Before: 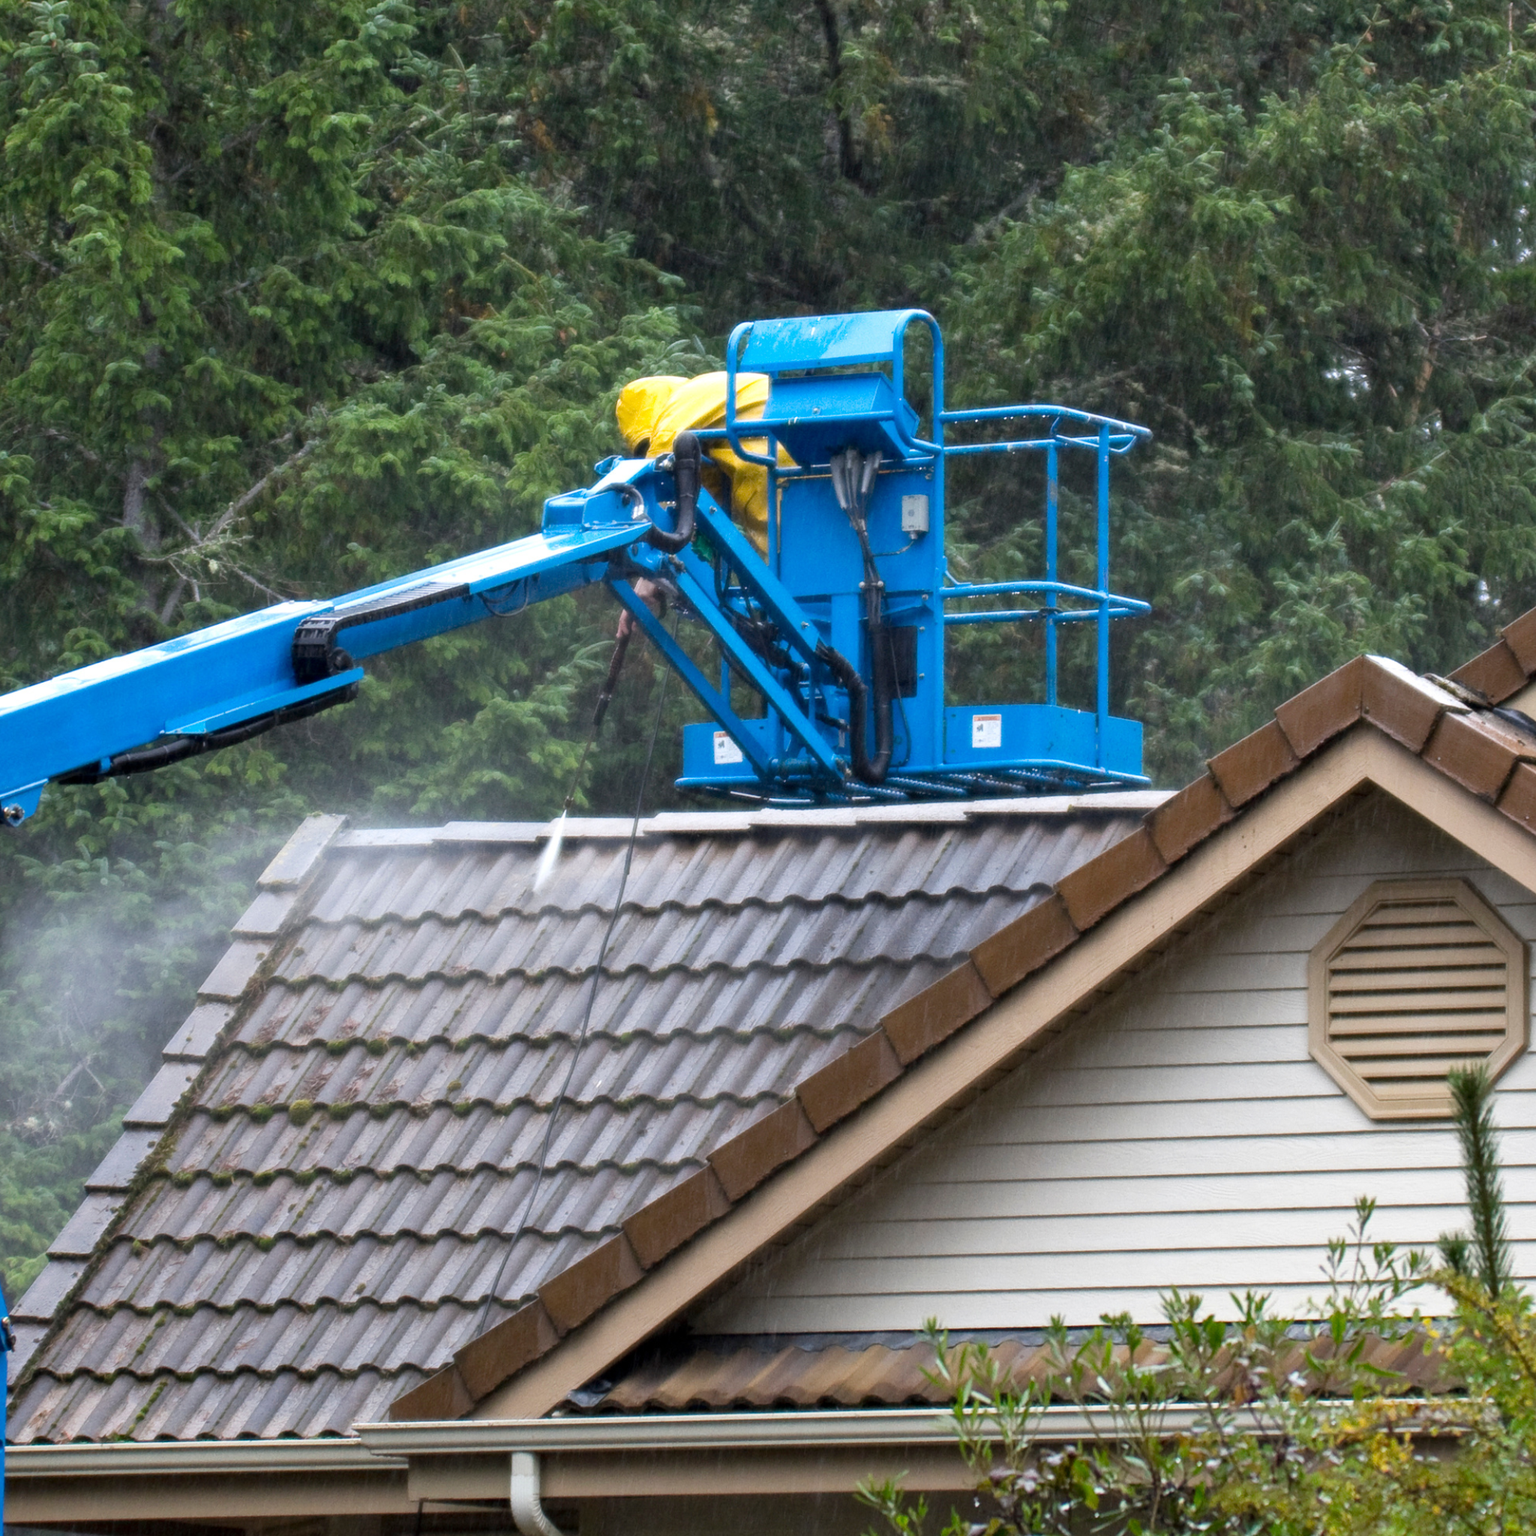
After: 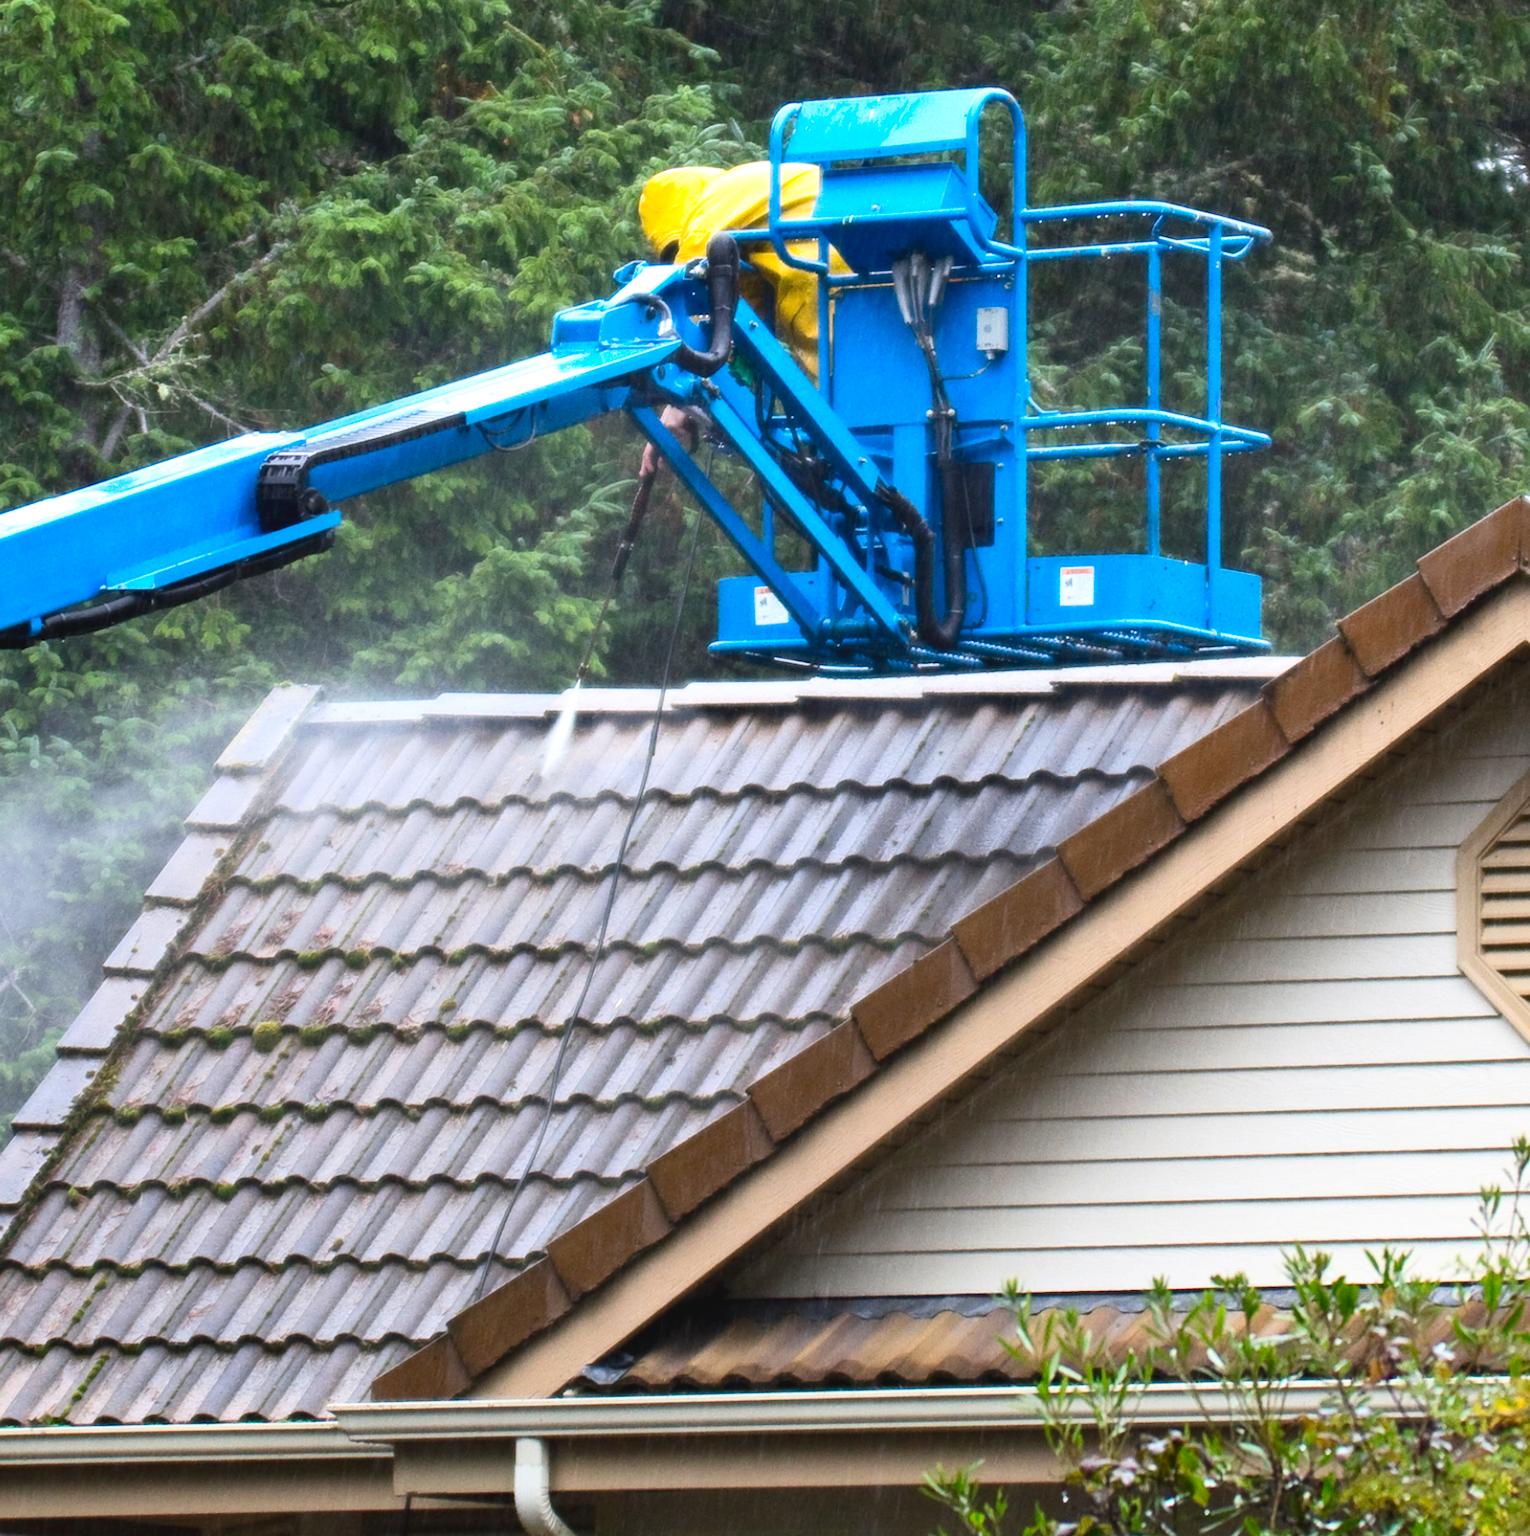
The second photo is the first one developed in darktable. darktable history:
exposure: black level correction -0.004, exposure 0.059 EV, compensate highlight preservation false
contrast brightness saturation: contrast 0.229, brightness 0.112, saturation 0.294
crop and rotate: left 4.885%, top 15.326%, right 10.709%
